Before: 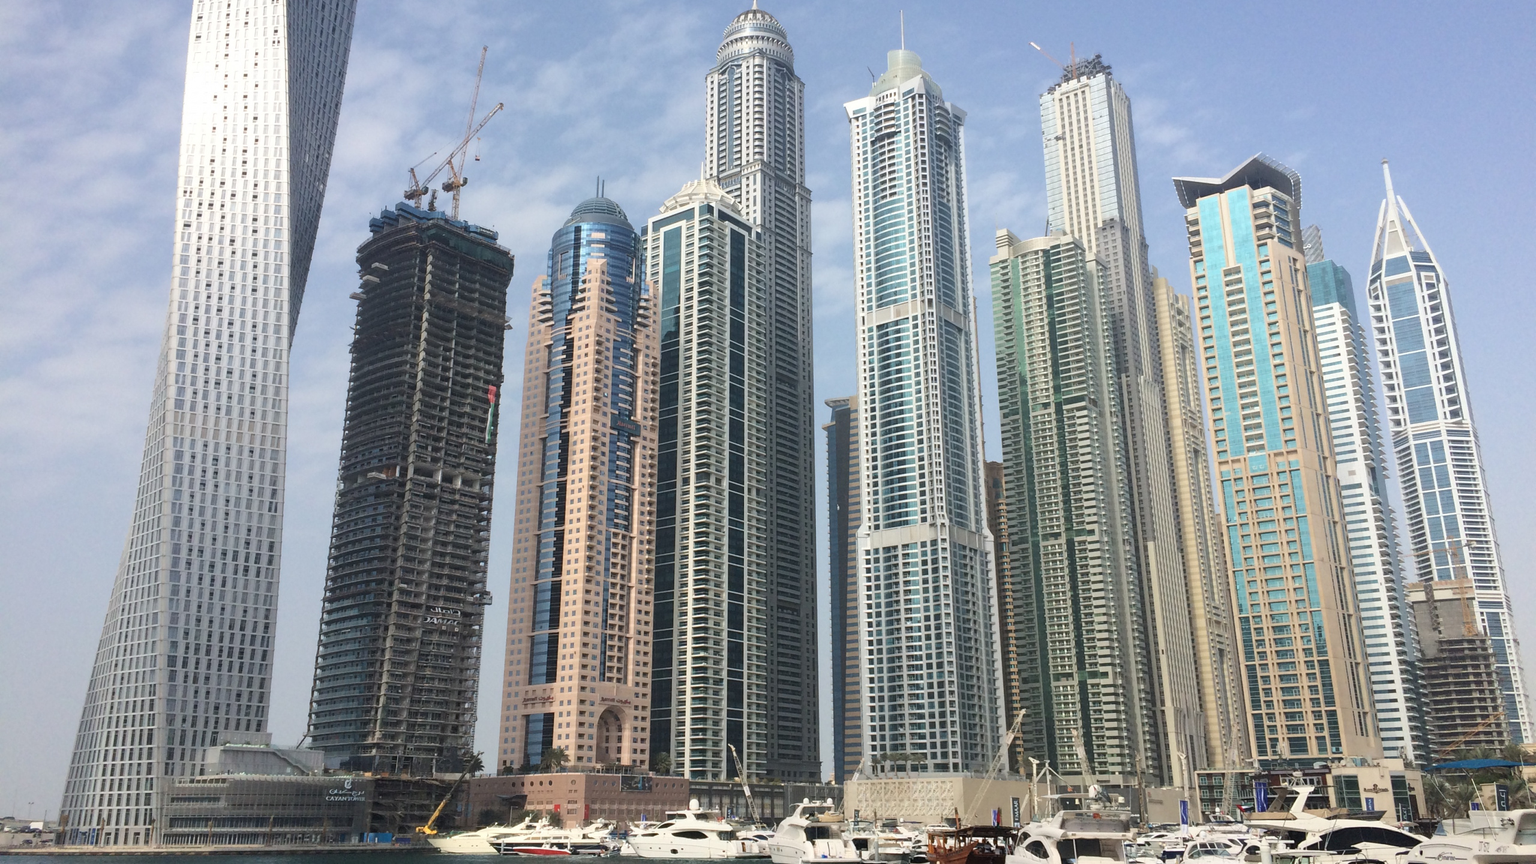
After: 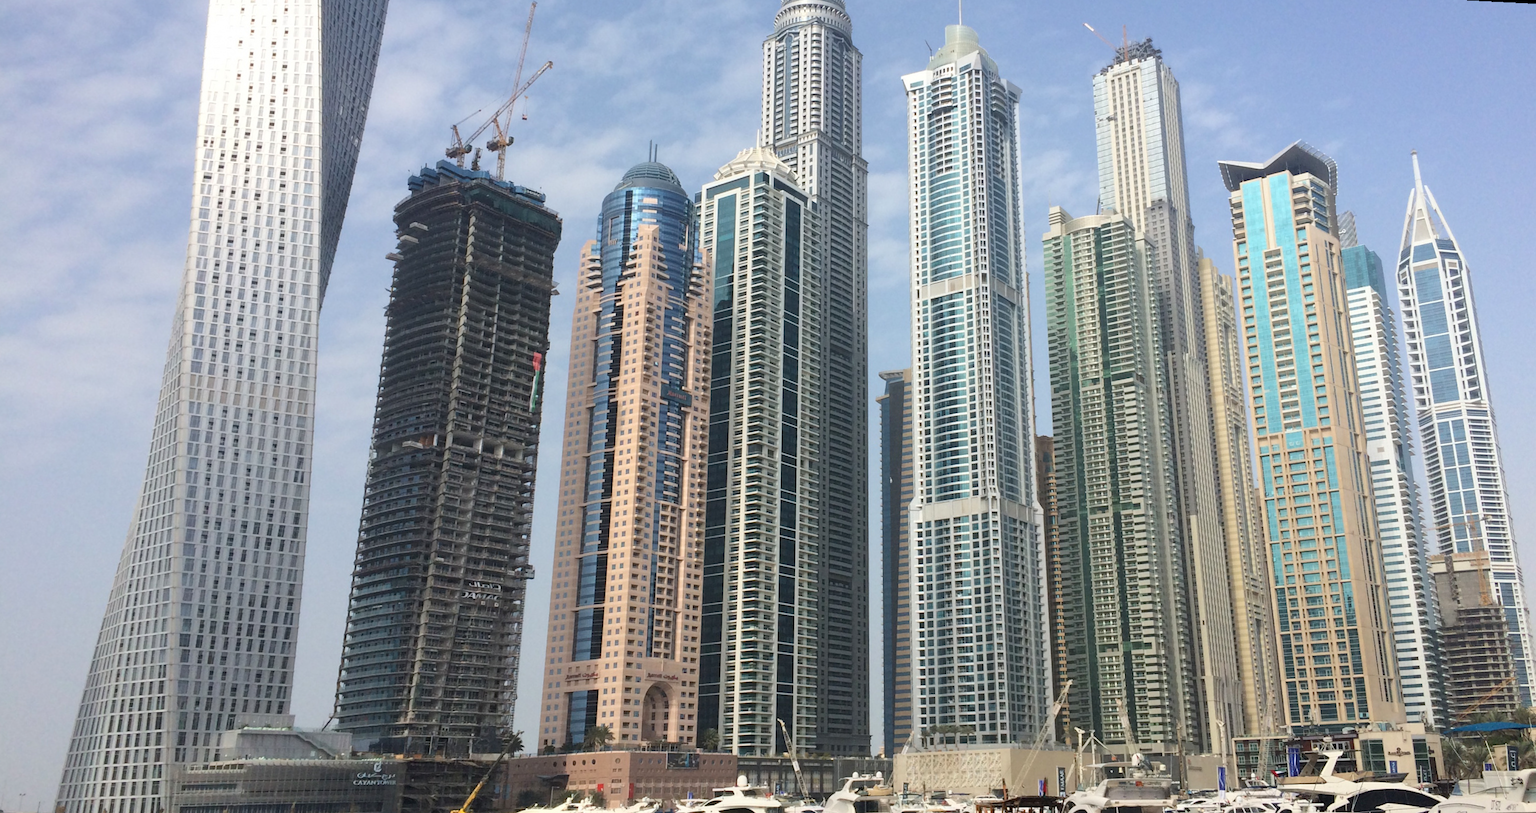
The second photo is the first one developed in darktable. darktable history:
rotate and perspective: rotation 0.679°, lens shift (horizontal) 0.136, crop left 0.009, crop right 0.991, crop top 0.078, crop bottom 0.95
color balance: output saturation 110%
